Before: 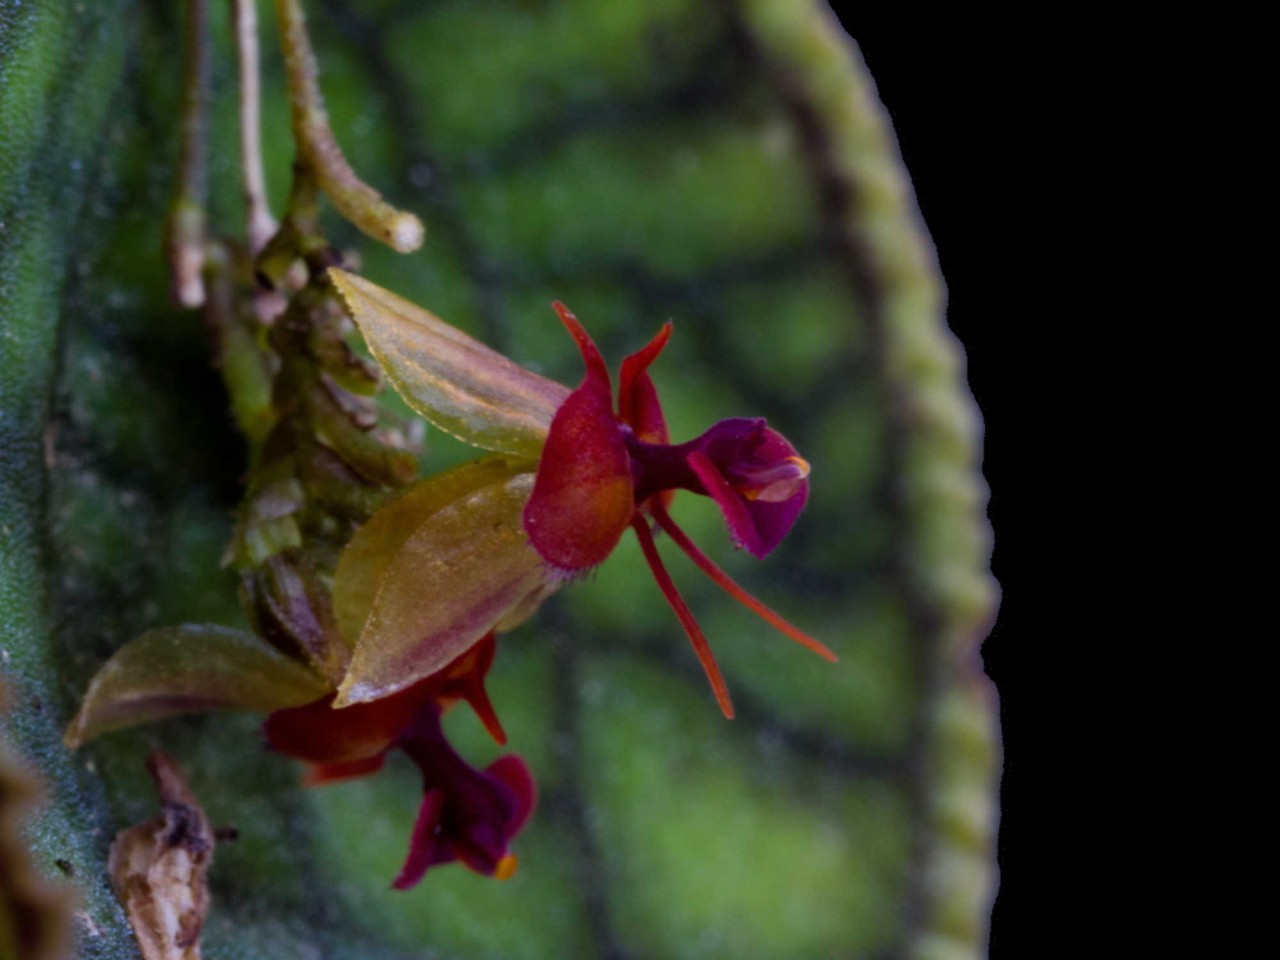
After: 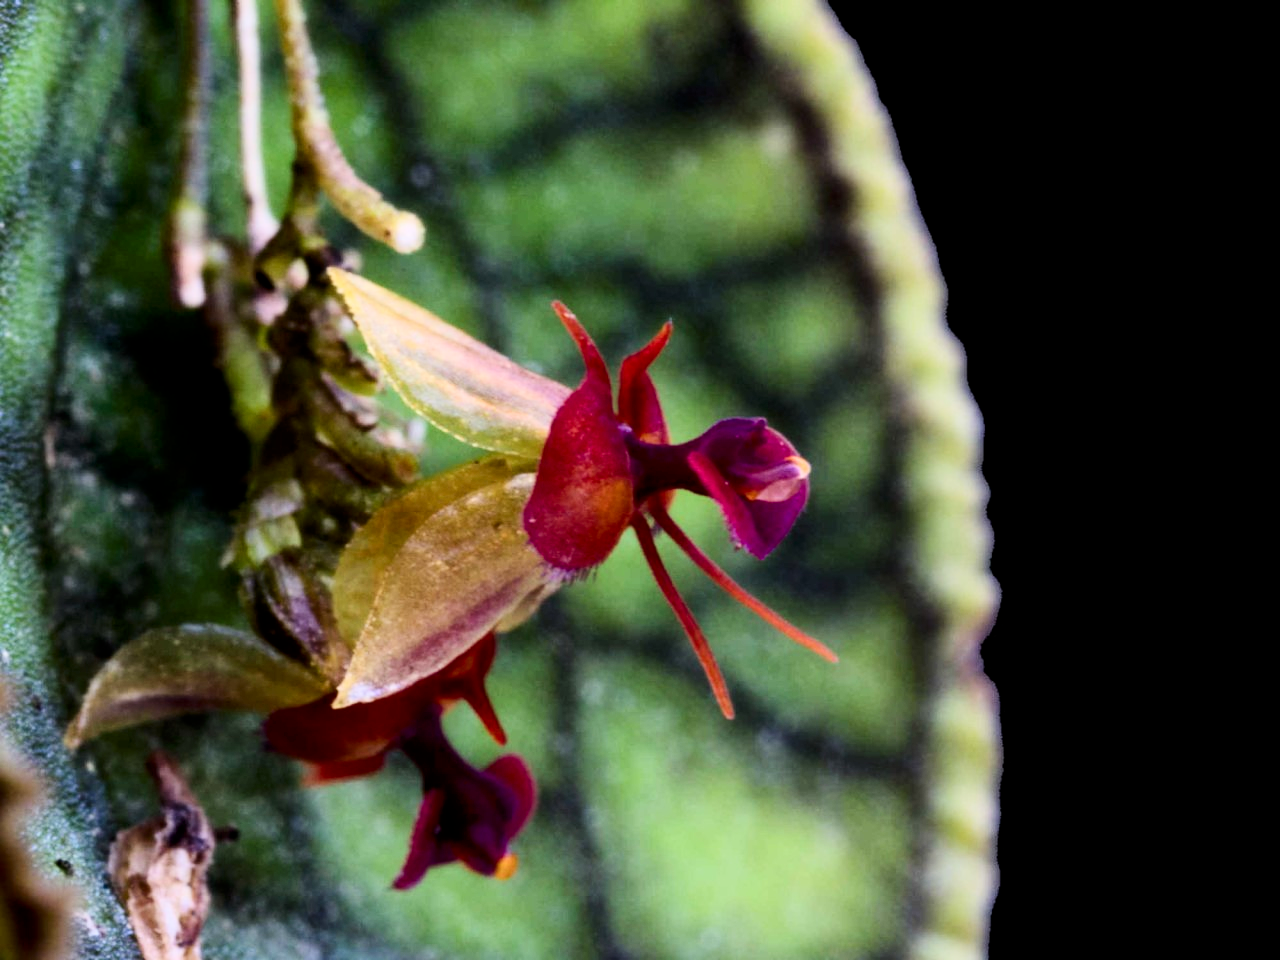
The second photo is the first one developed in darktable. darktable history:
filmic rgb: black relative exposure -4.74 EV, white relative exposure 4.04 EV, hardness 2.81
exposure: black level correction 0, exposure 1.384 EV, compensate exposure bias true, compensate highlight preservation false
contrast brightness saturation: contrast 0.299
